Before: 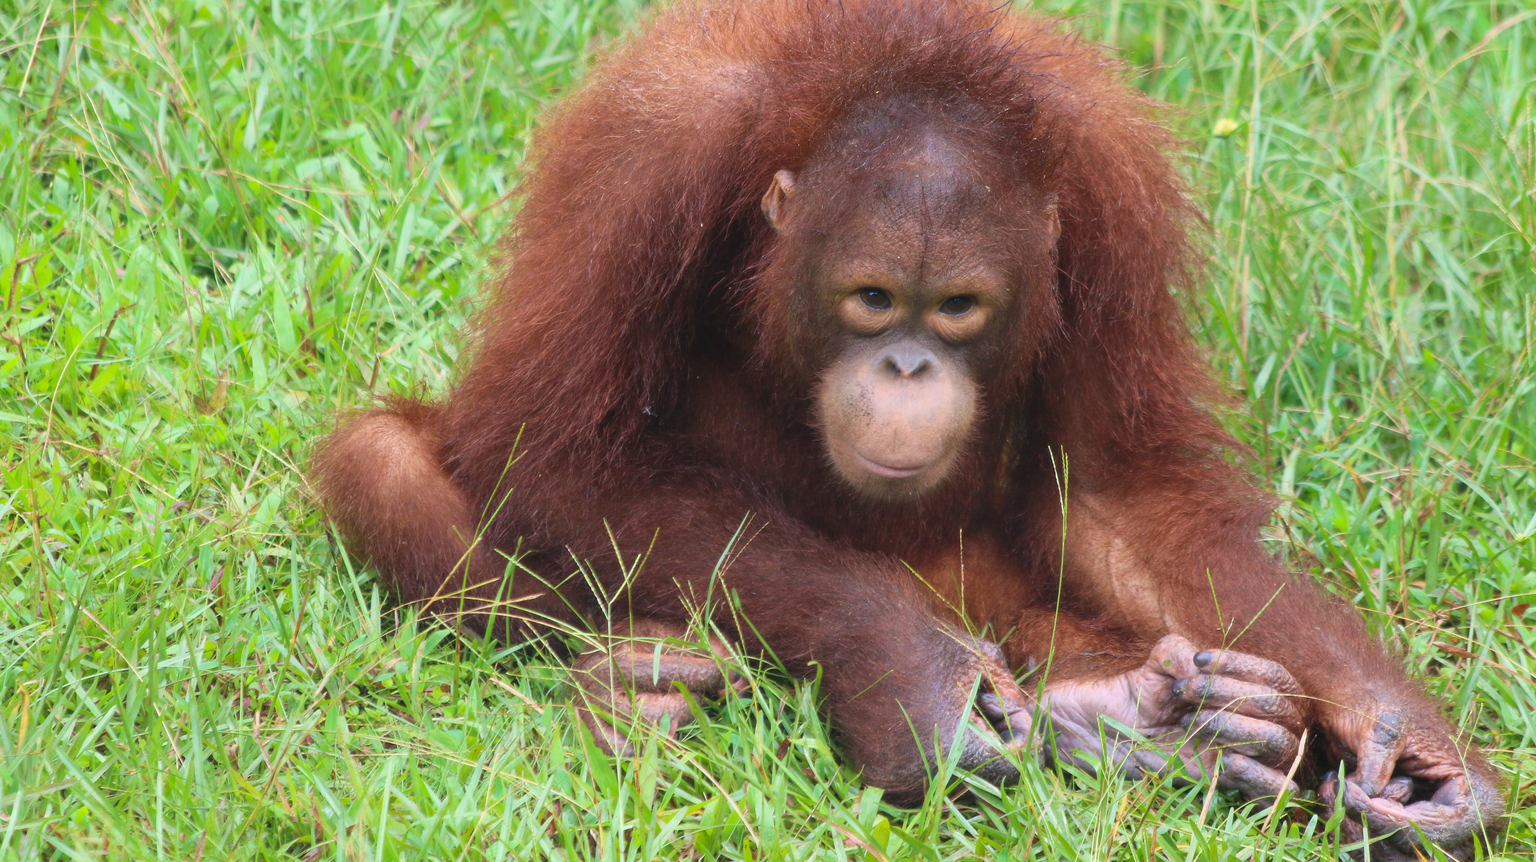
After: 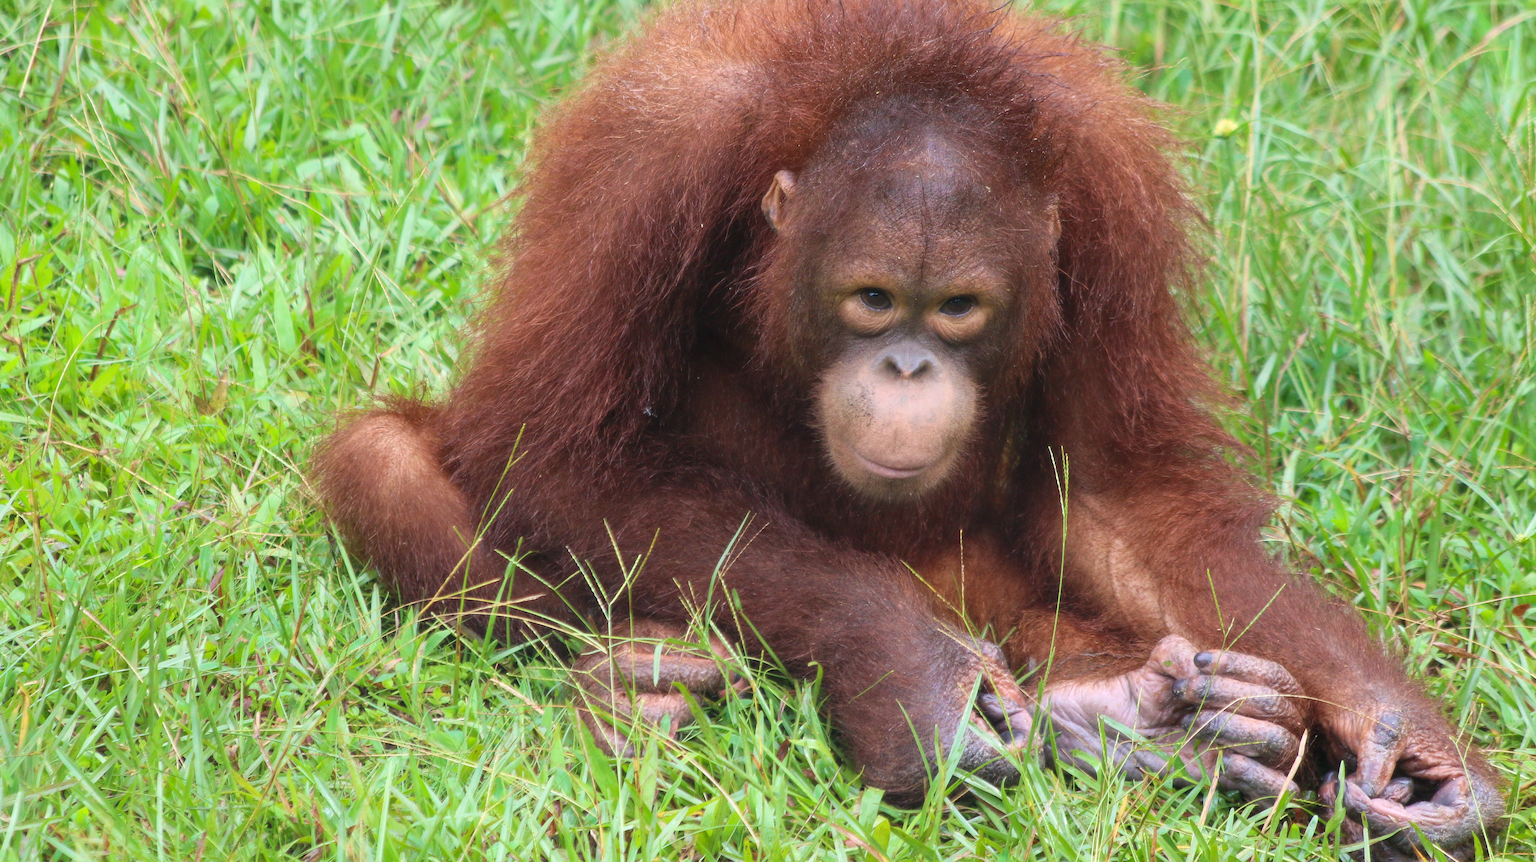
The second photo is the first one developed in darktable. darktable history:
local contrast: highlights 107%, shadows 98%, detail 119%, midtone range 0.2
